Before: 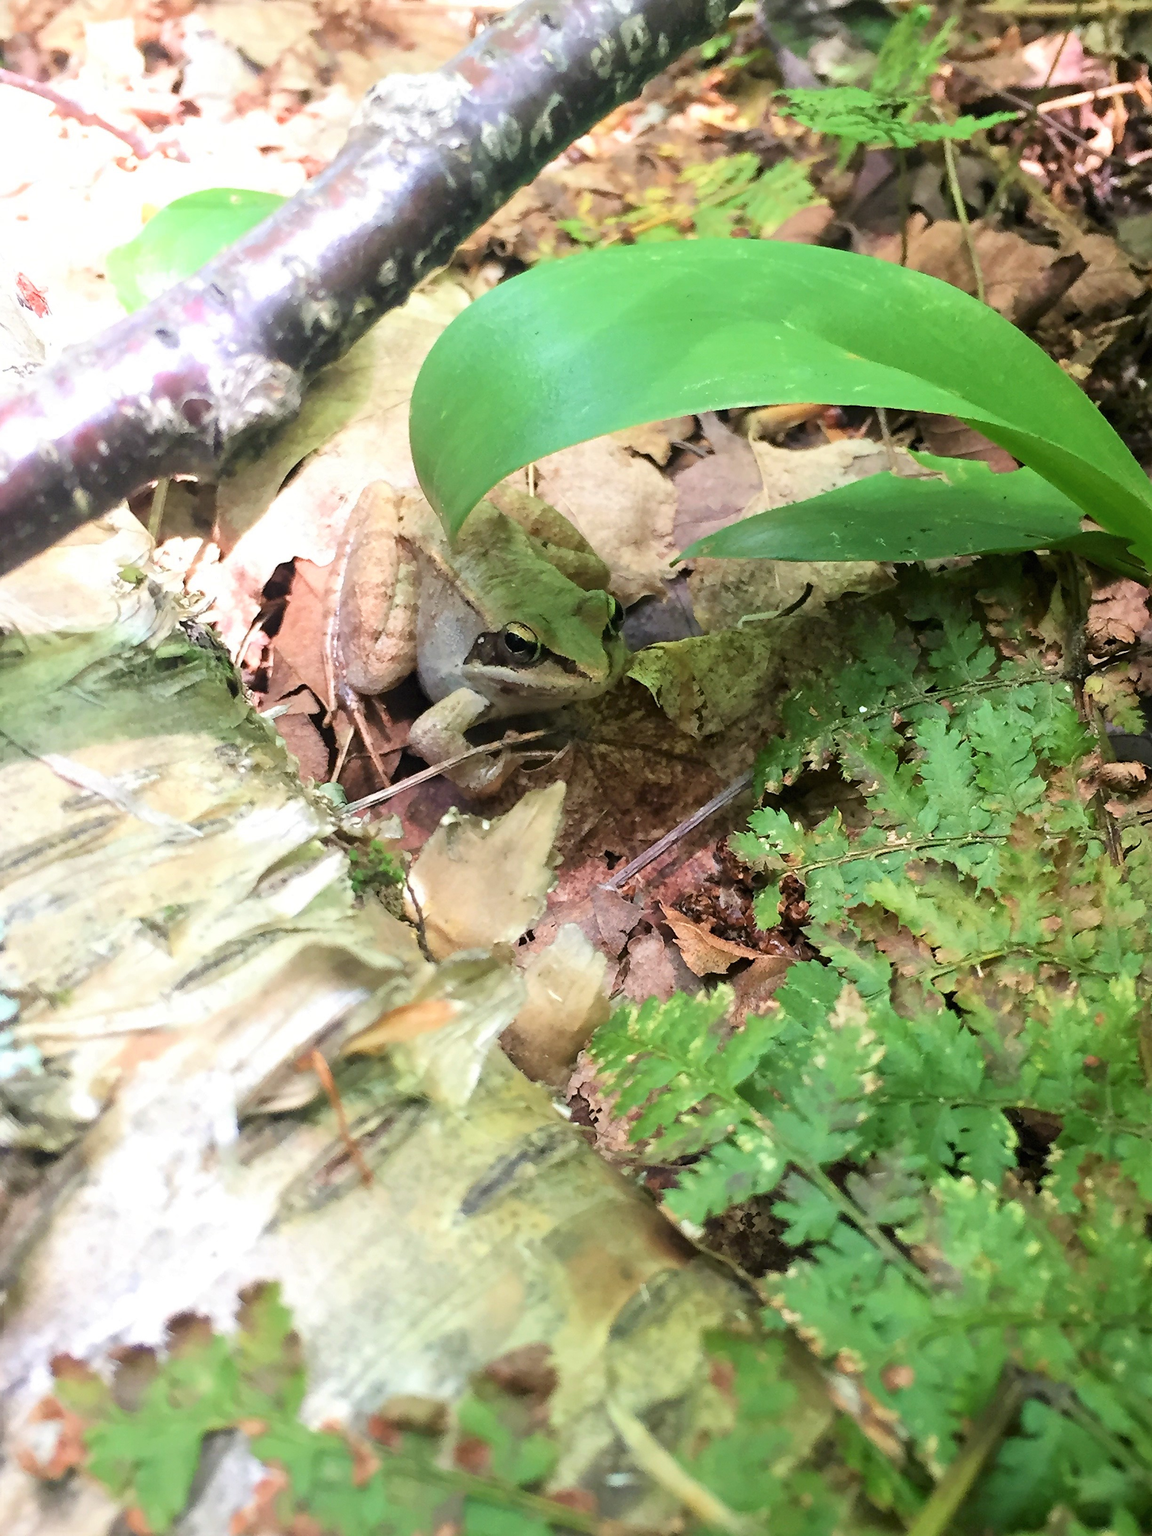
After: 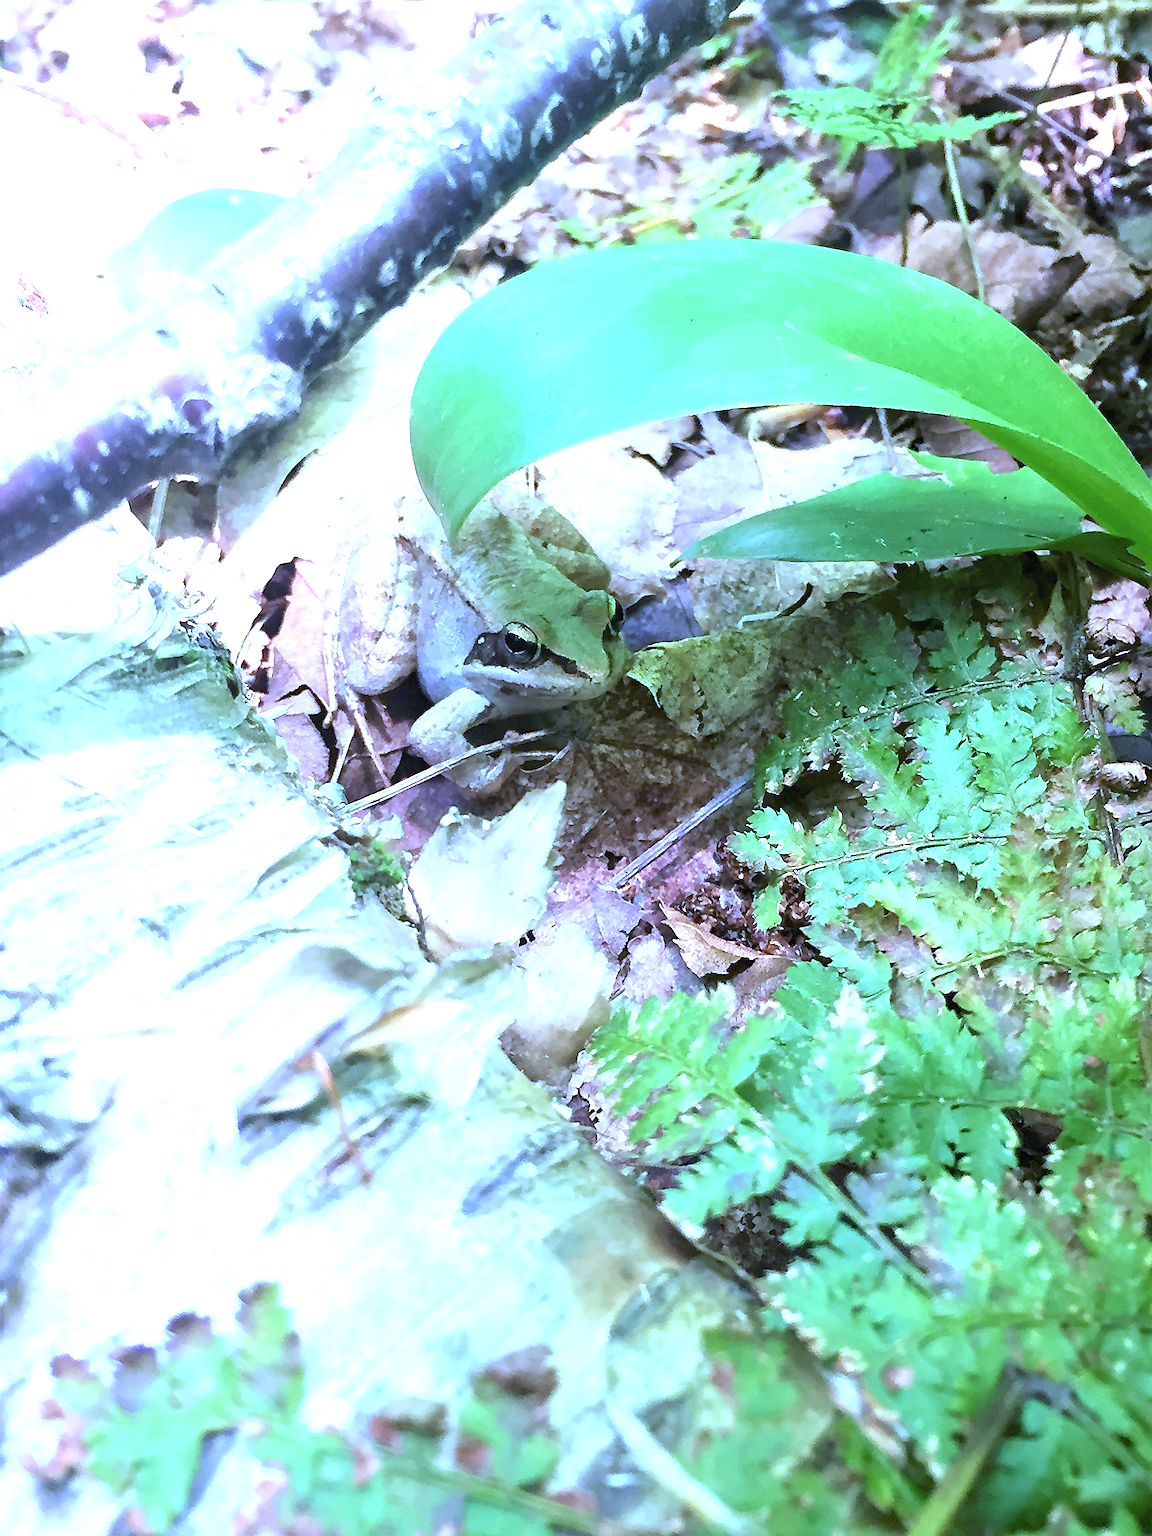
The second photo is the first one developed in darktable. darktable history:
sharpen: on, module defaults
exposure: black level correction 0, exposure 1 EV, compensate exposure bias true, compensate highlight preservation false
white balance: red 0.766, blue 1.537
